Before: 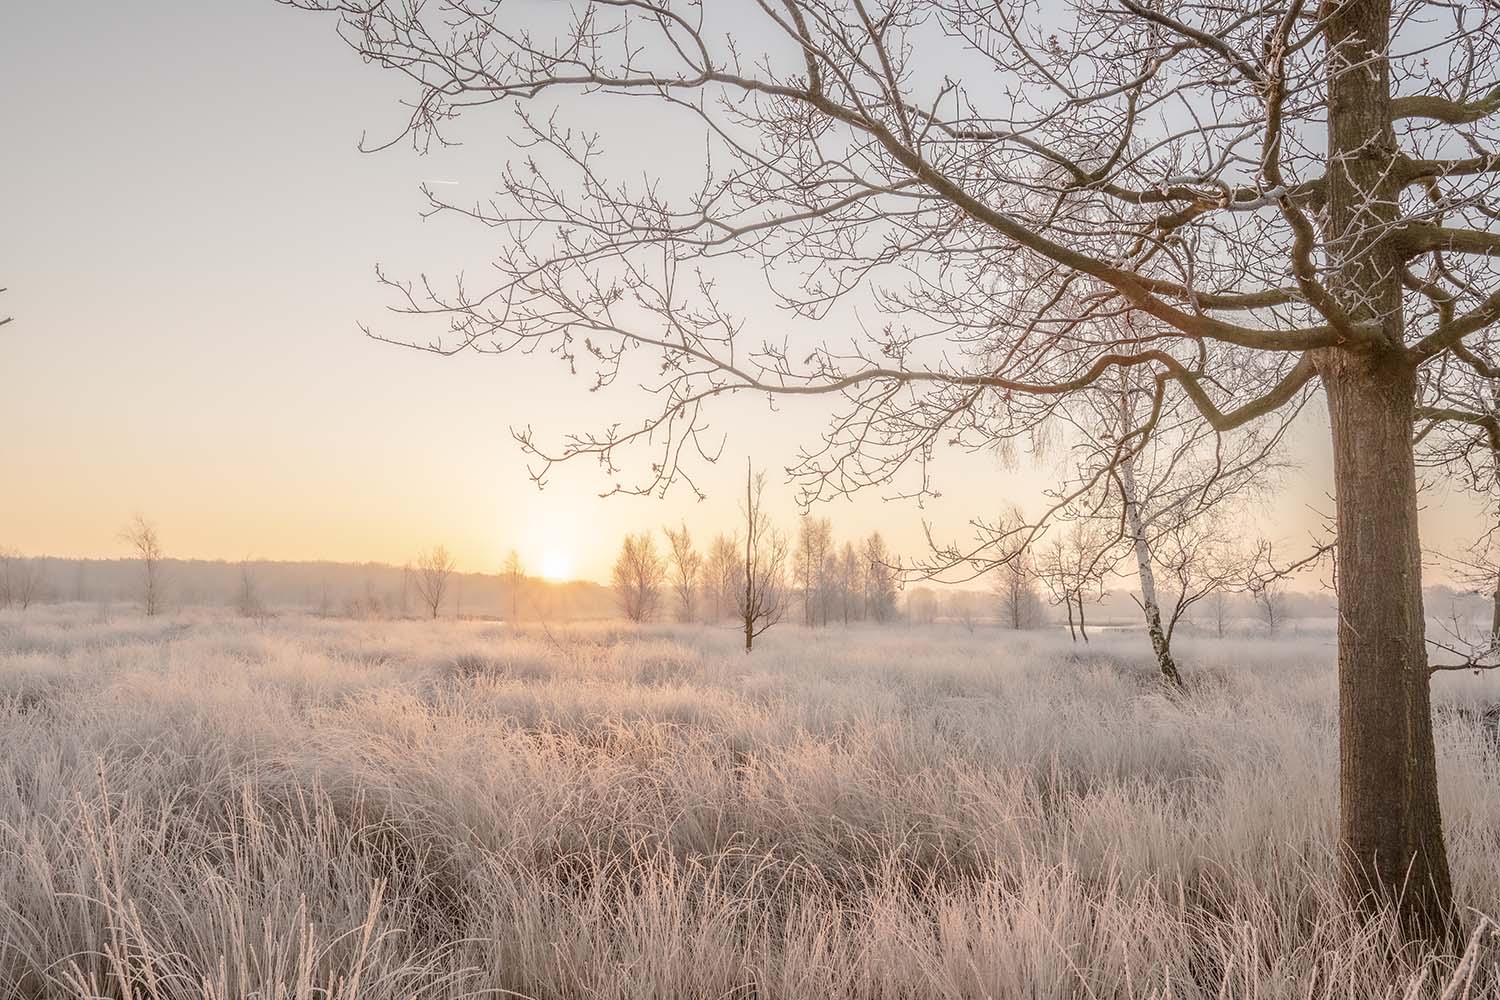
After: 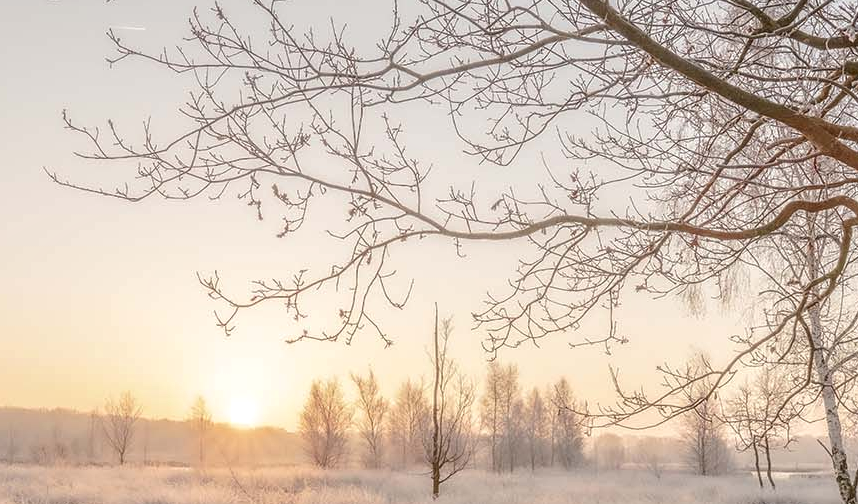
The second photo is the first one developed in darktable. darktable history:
local contrast: highlights 100%, shadows 100%, detail 120%, midtone range 0.2
crop: left 20.932%, top 15.471%, right 21.848%, bottom 34.081%
